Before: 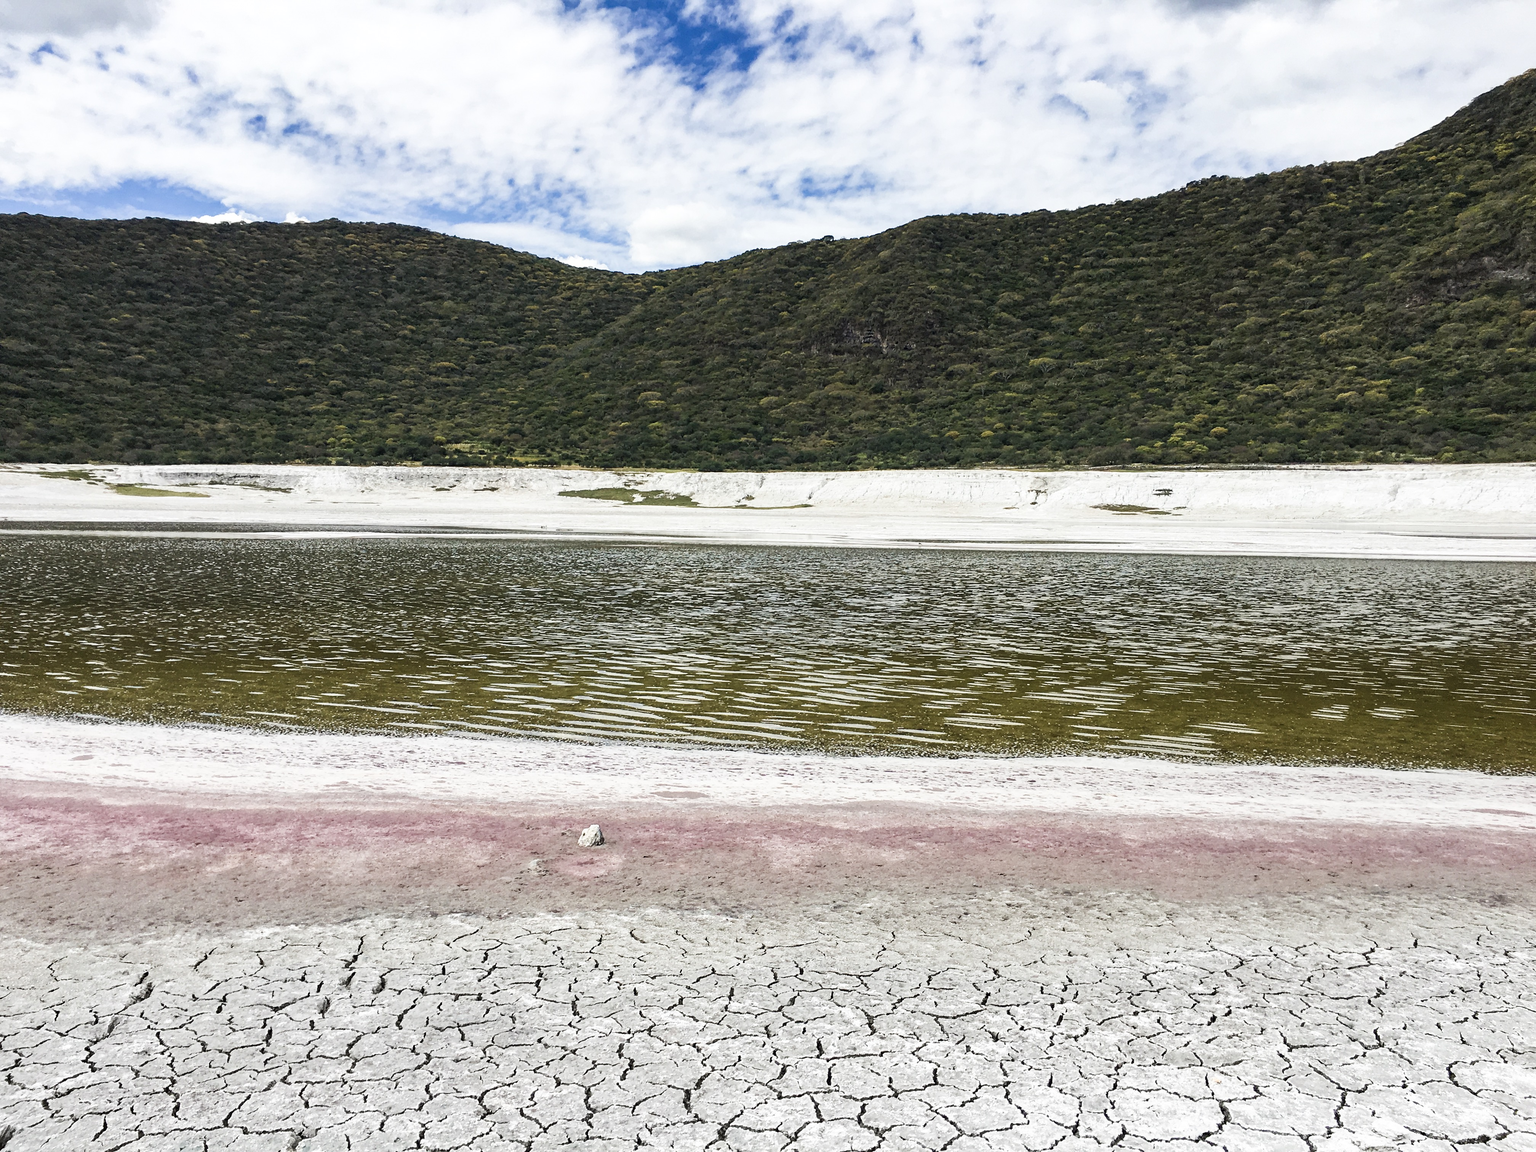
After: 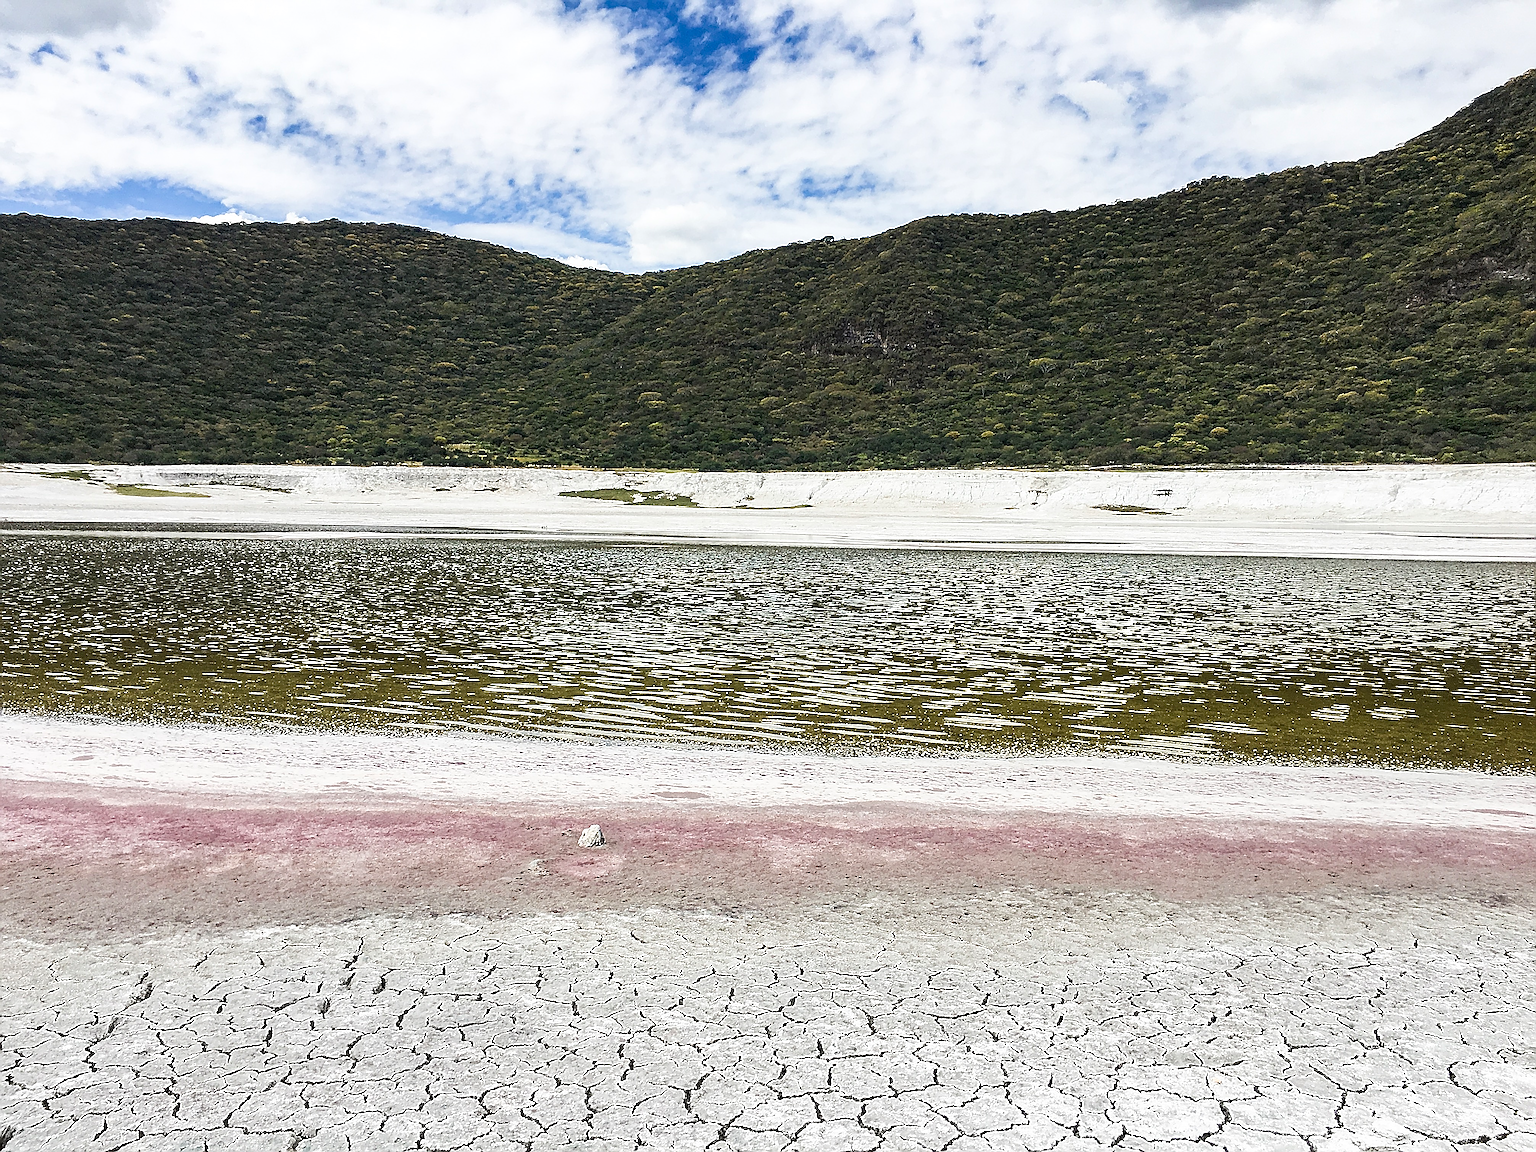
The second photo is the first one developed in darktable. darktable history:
sharpen: amount 1.855
color zones: curves: ch1 [(0.25, 0.5) (0.747, 0.71)]
